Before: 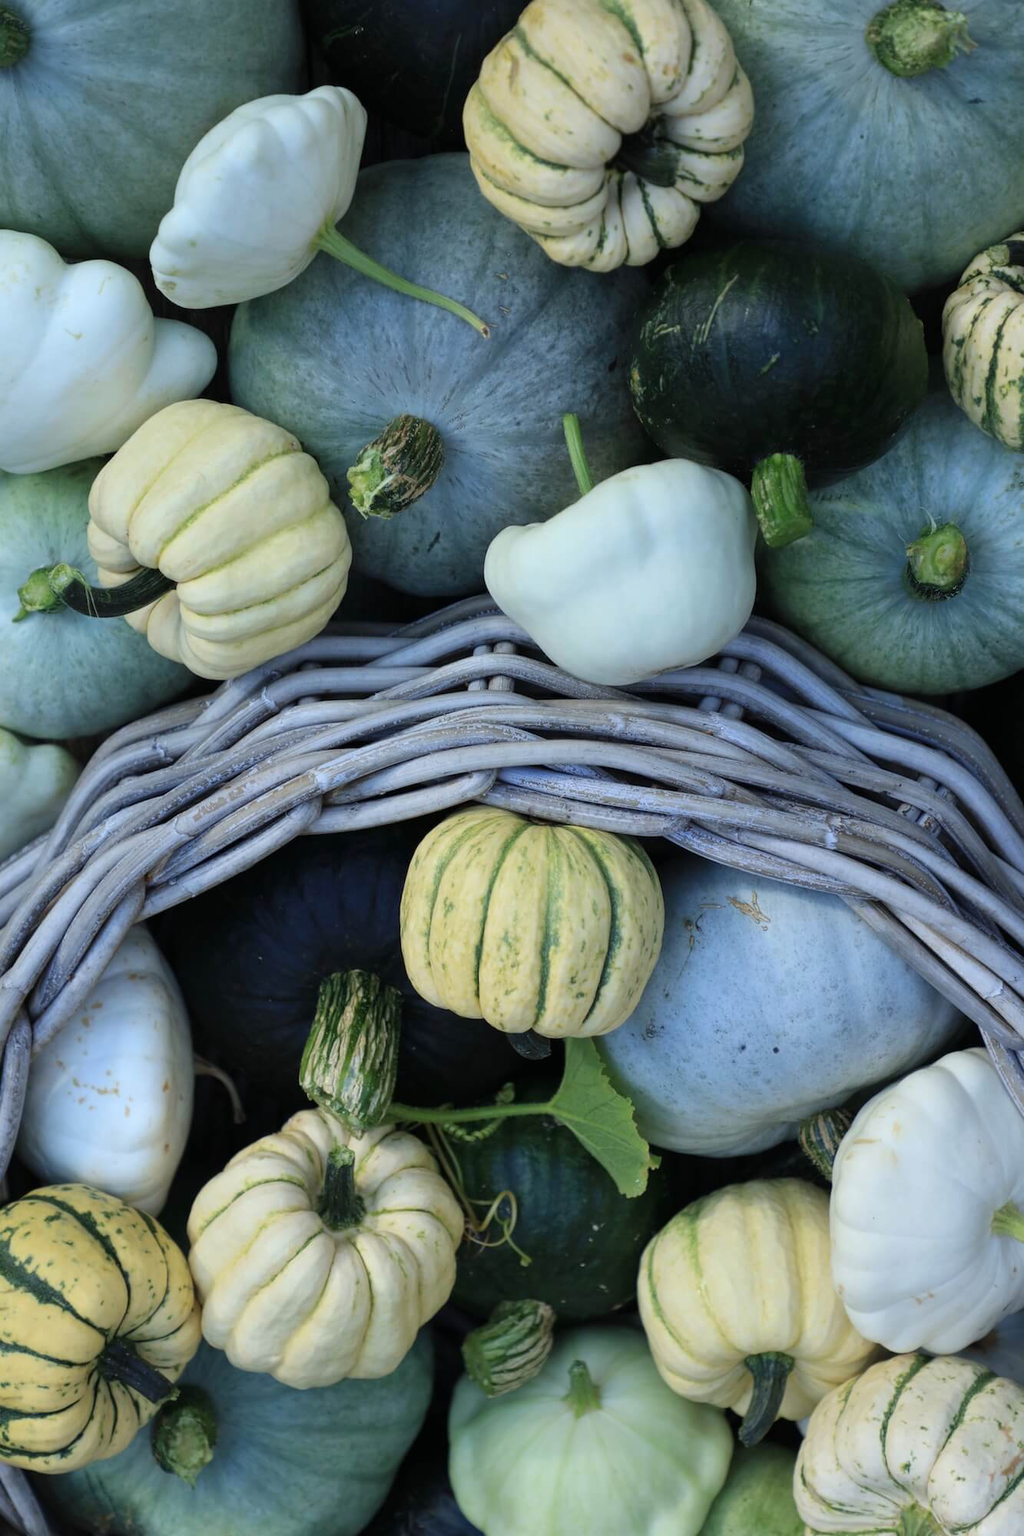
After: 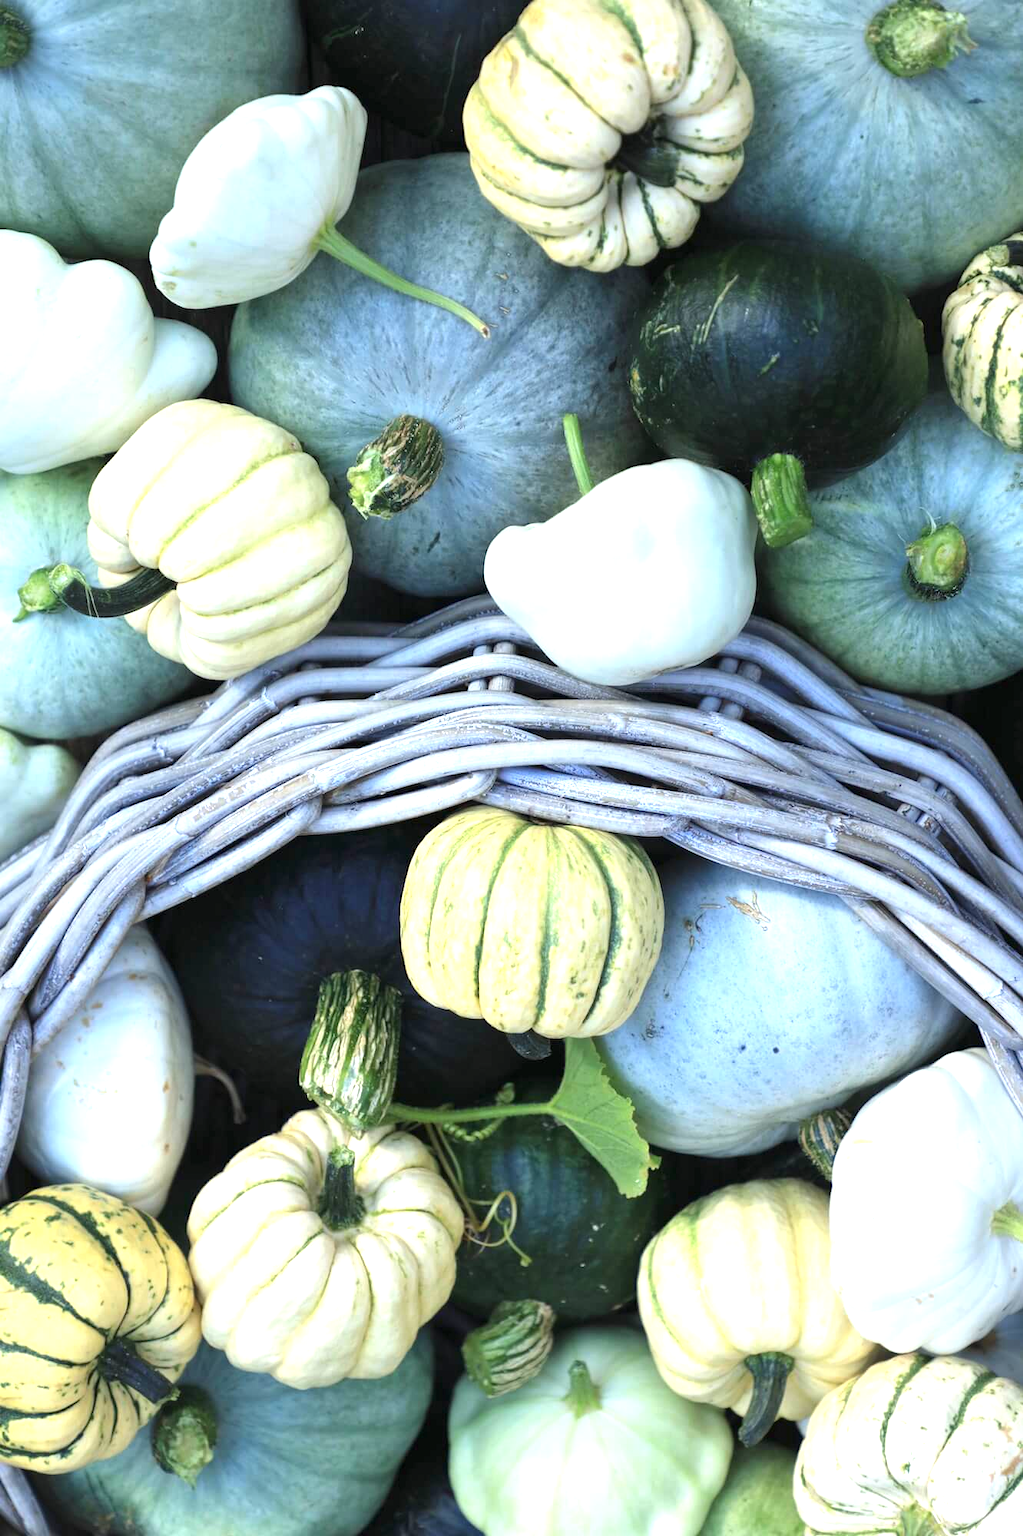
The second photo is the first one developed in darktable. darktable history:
exposure: black level correction 0, exposure 1.278 EV, compensate highlight preservation false
